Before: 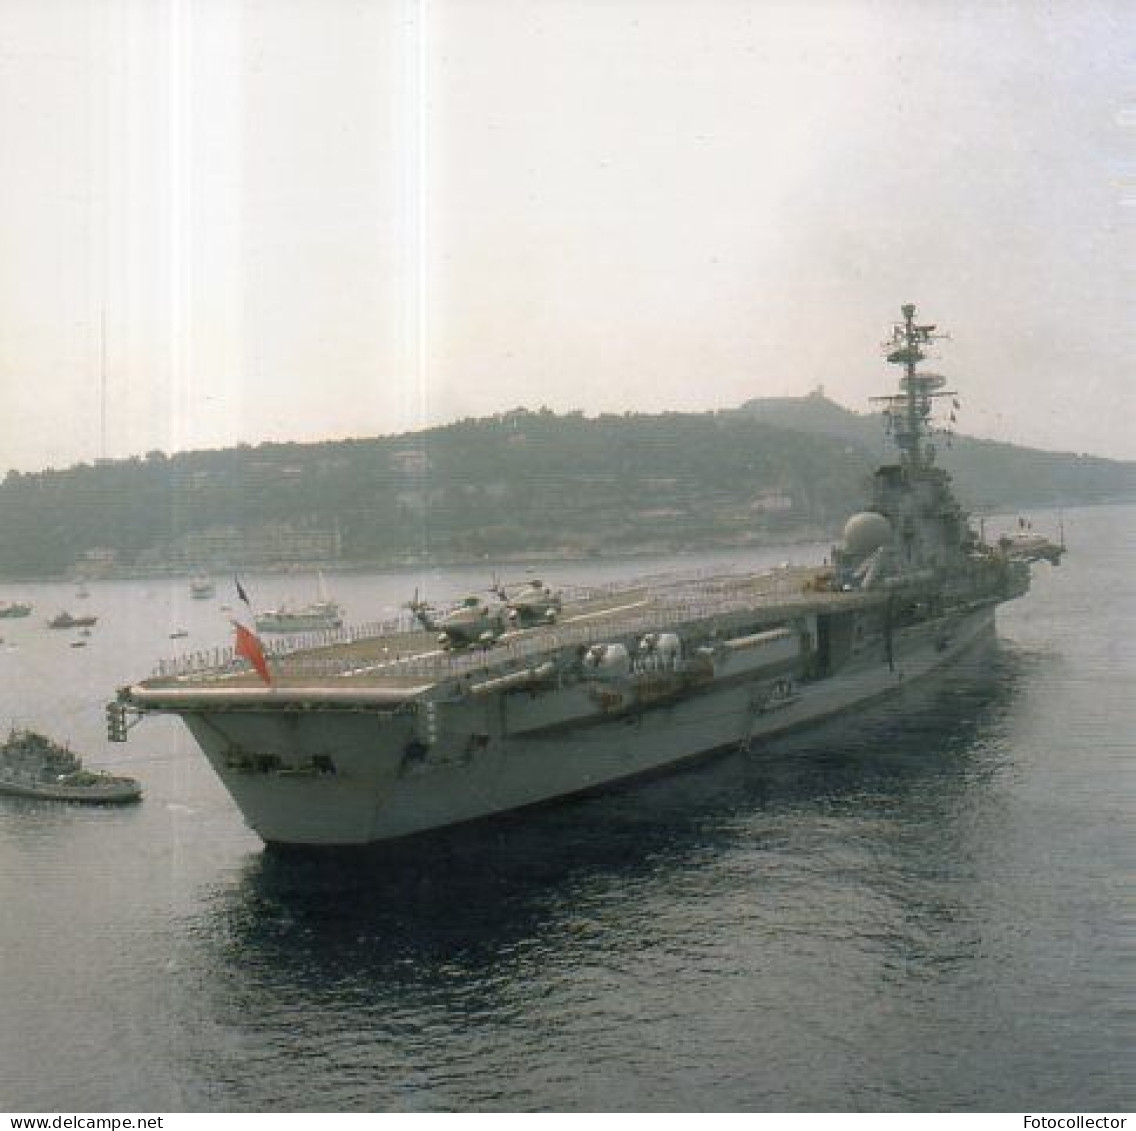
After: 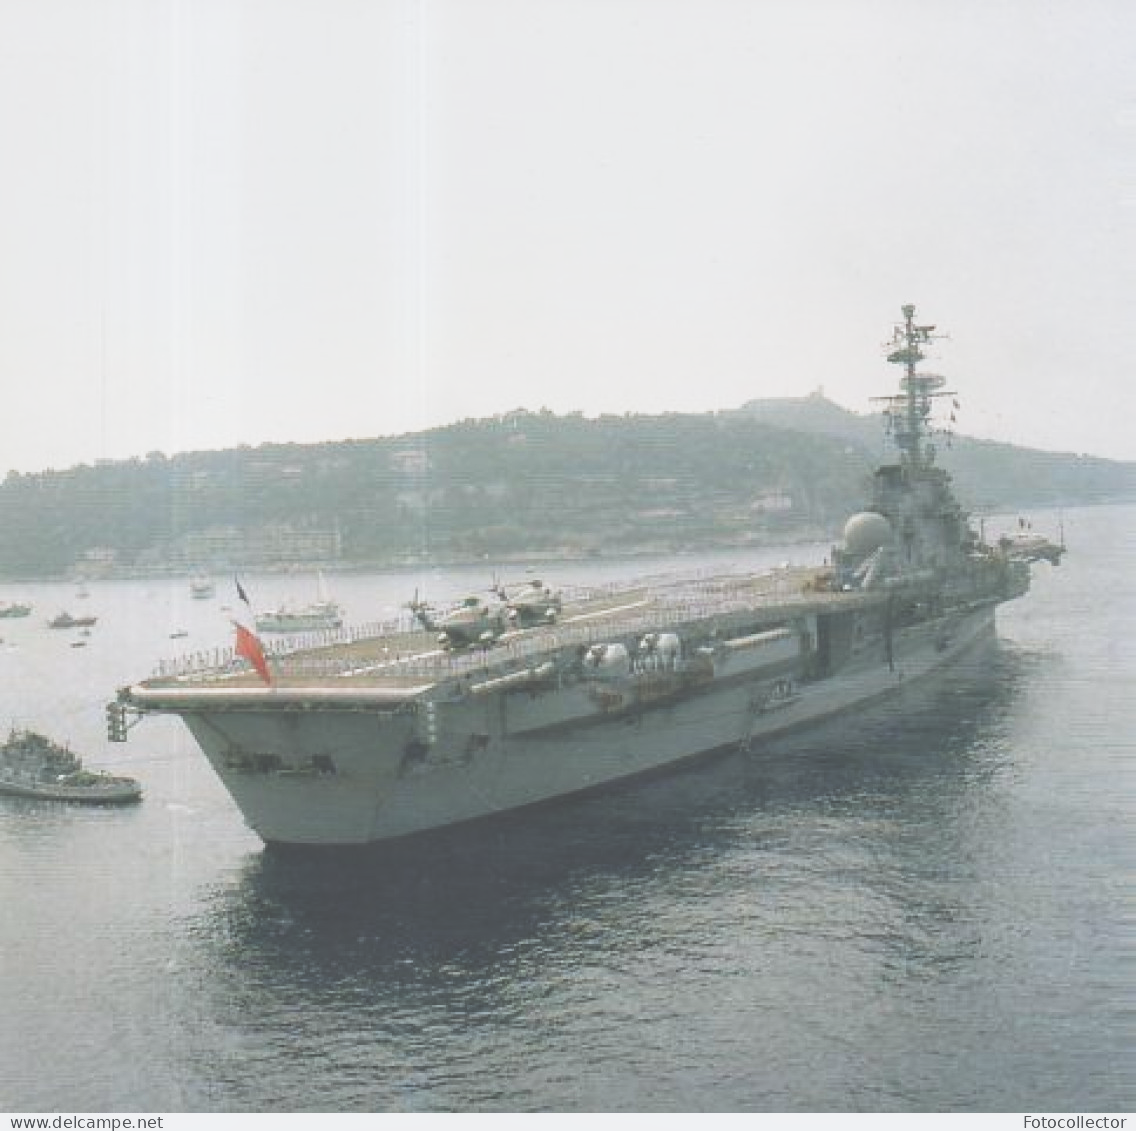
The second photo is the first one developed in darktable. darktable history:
exposure: black level correction -0.042, exposure 0.062 EV, compensate exposure bias true, compensate highlight preservation false
levels: white 99.98%
base curve: curves: ch0 [(0, 0) (0.088, 0.125) (0.176, 0.251) (0.354, 0.501) (0.613, 0.749) (1, 0.877)], preserve colors none
color calibration: gray › normalize channels true, x 0.356, y 0.367, temperature 4745.37 K, gamut compression 0.001
shadows and highlights: shadows 62.72, white point adjustment 0.521, highlights -34.04, compress 83.86%
local contrast: detail 109%
